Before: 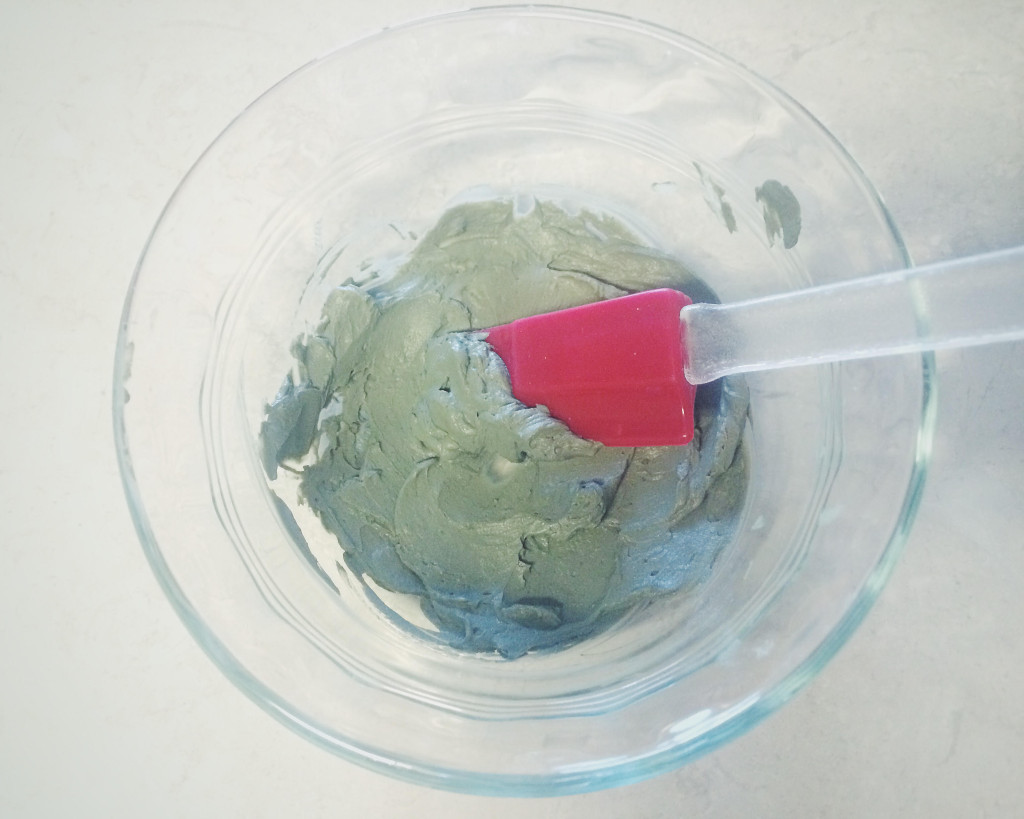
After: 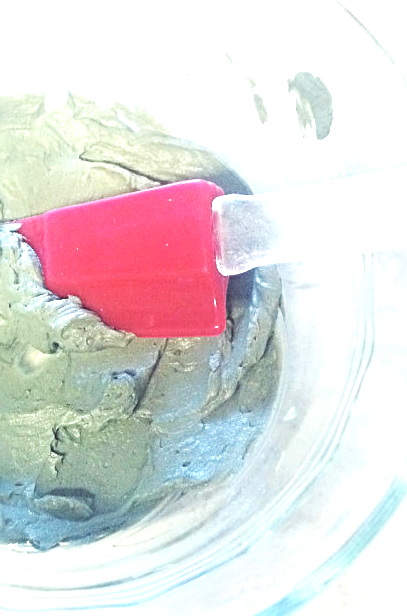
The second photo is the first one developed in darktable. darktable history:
crop: left 45.721%, top 13.393%, right 14.118%, bottom 10.01%
exposure: black level correction 0, exposure 1 EV, compensate exposure bias true, compensate highlight preservation false
sharpen: radius 4
